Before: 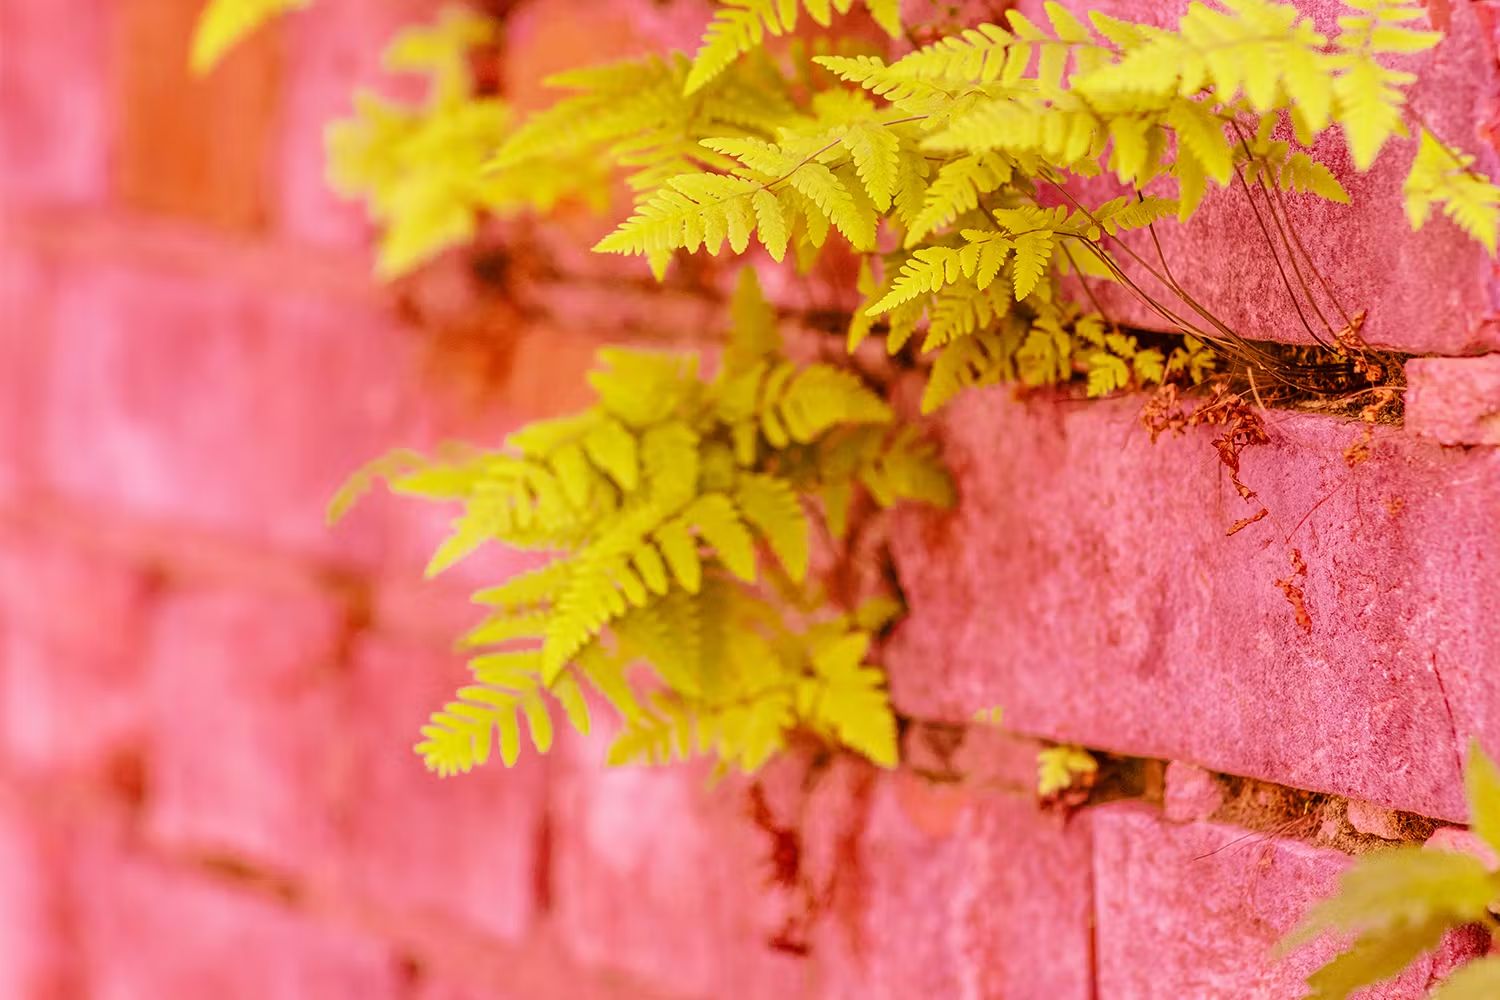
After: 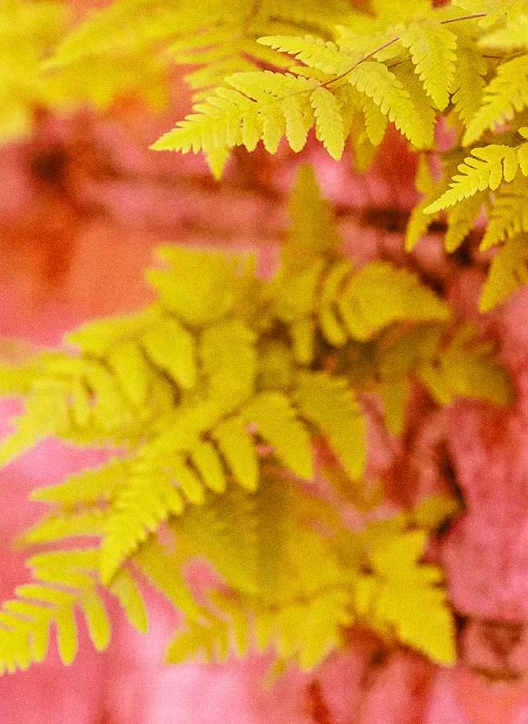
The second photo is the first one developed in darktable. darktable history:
crop and rotate: left 29.476%, top 10.214%, right 35.32%, bottom 17.333%
grain: coarseness 3.21 ISO
